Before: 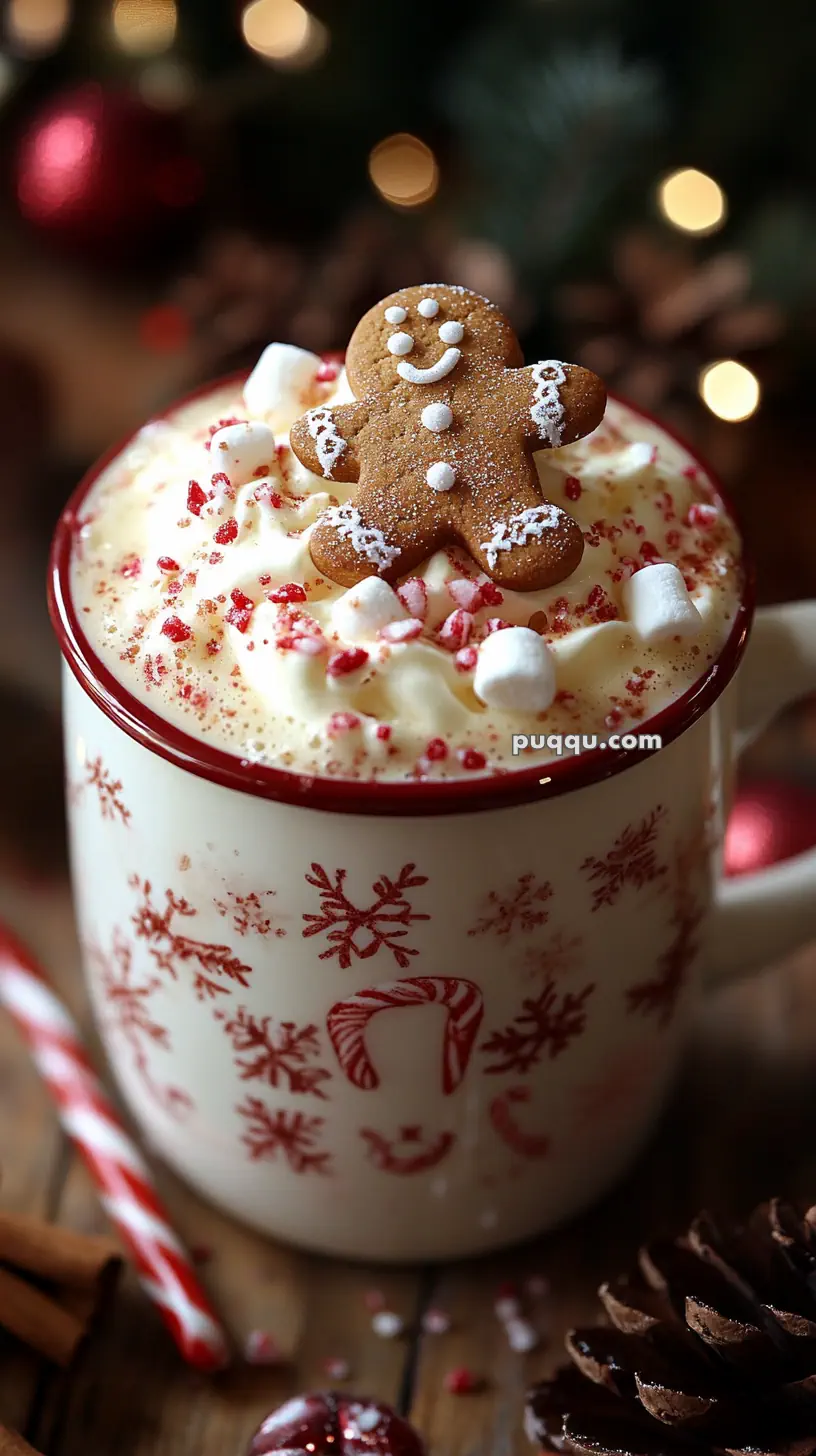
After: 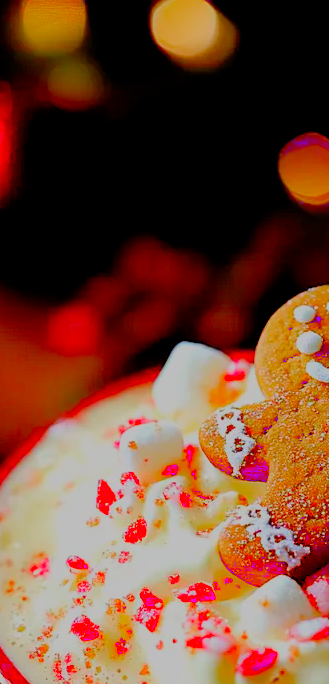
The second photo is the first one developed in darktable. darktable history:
filmic rgb: middle gray luminance 3.66%, black relative exposure -5.93 EV, white relative exposure 6.39 EV, dynamic range scaling 22.17%, target black luminance 0%, hardness 2.3, latitude 45.56%, contrast 0.778, highlights saturation mix 99.93%, shadows ↔ highlights balance 0.086%, preserve chrominance no, color science v4 (2020), contrast in shadows soft
crop and rotate: left 11.239%, top 0.119%, right 48.322%, bottom 52.856%
